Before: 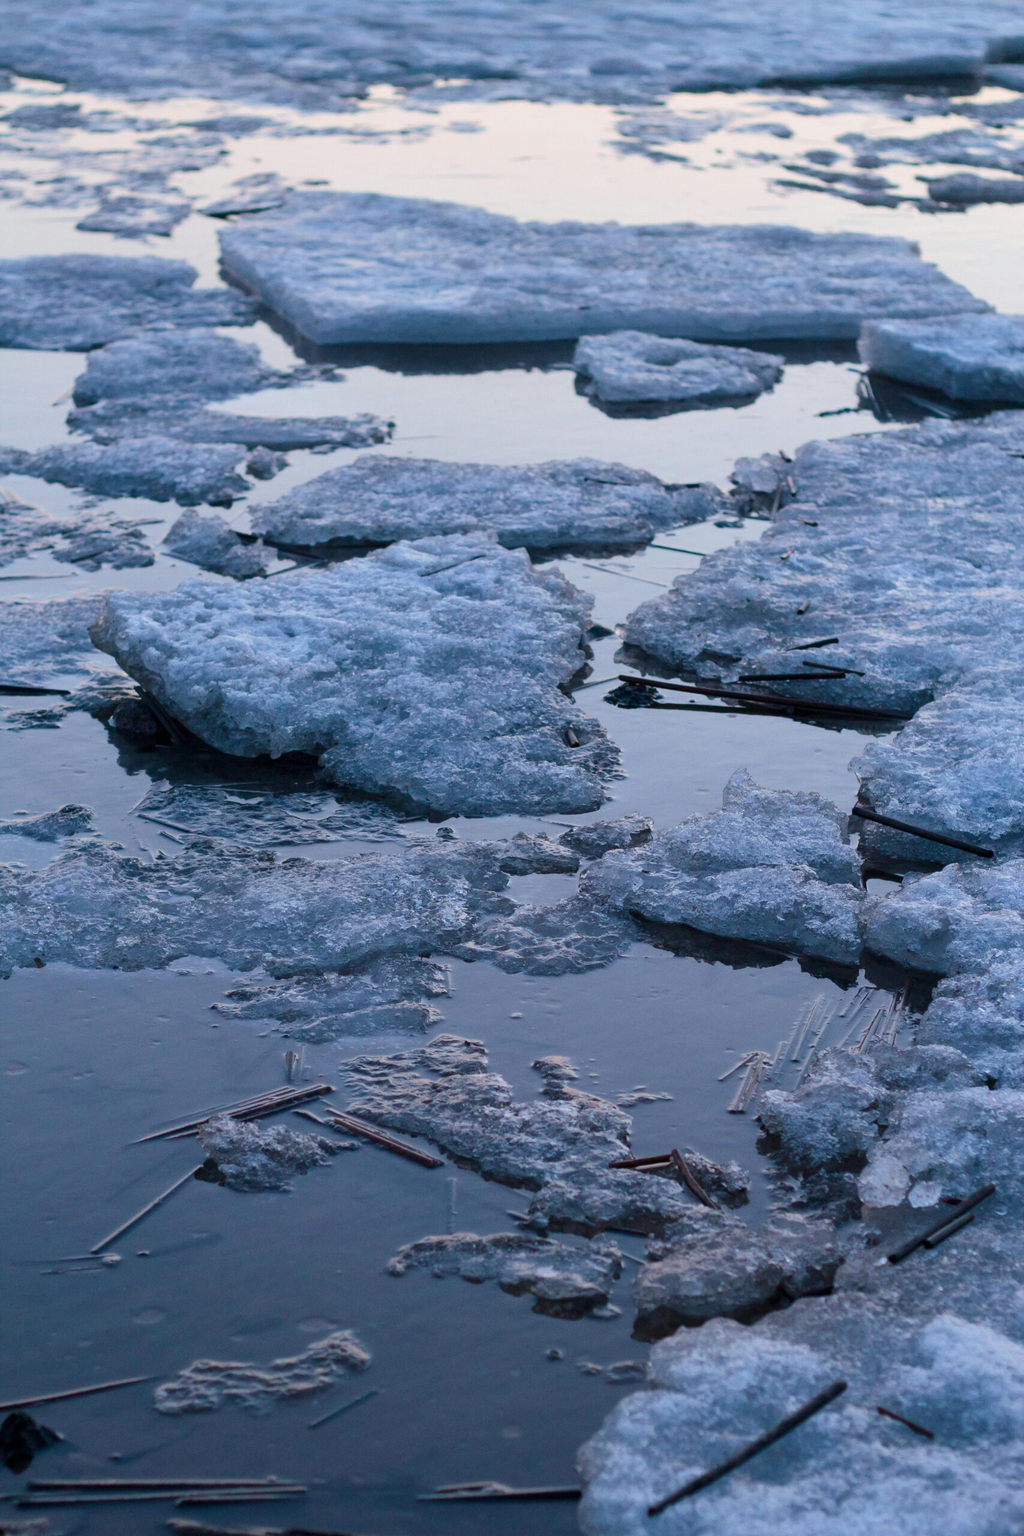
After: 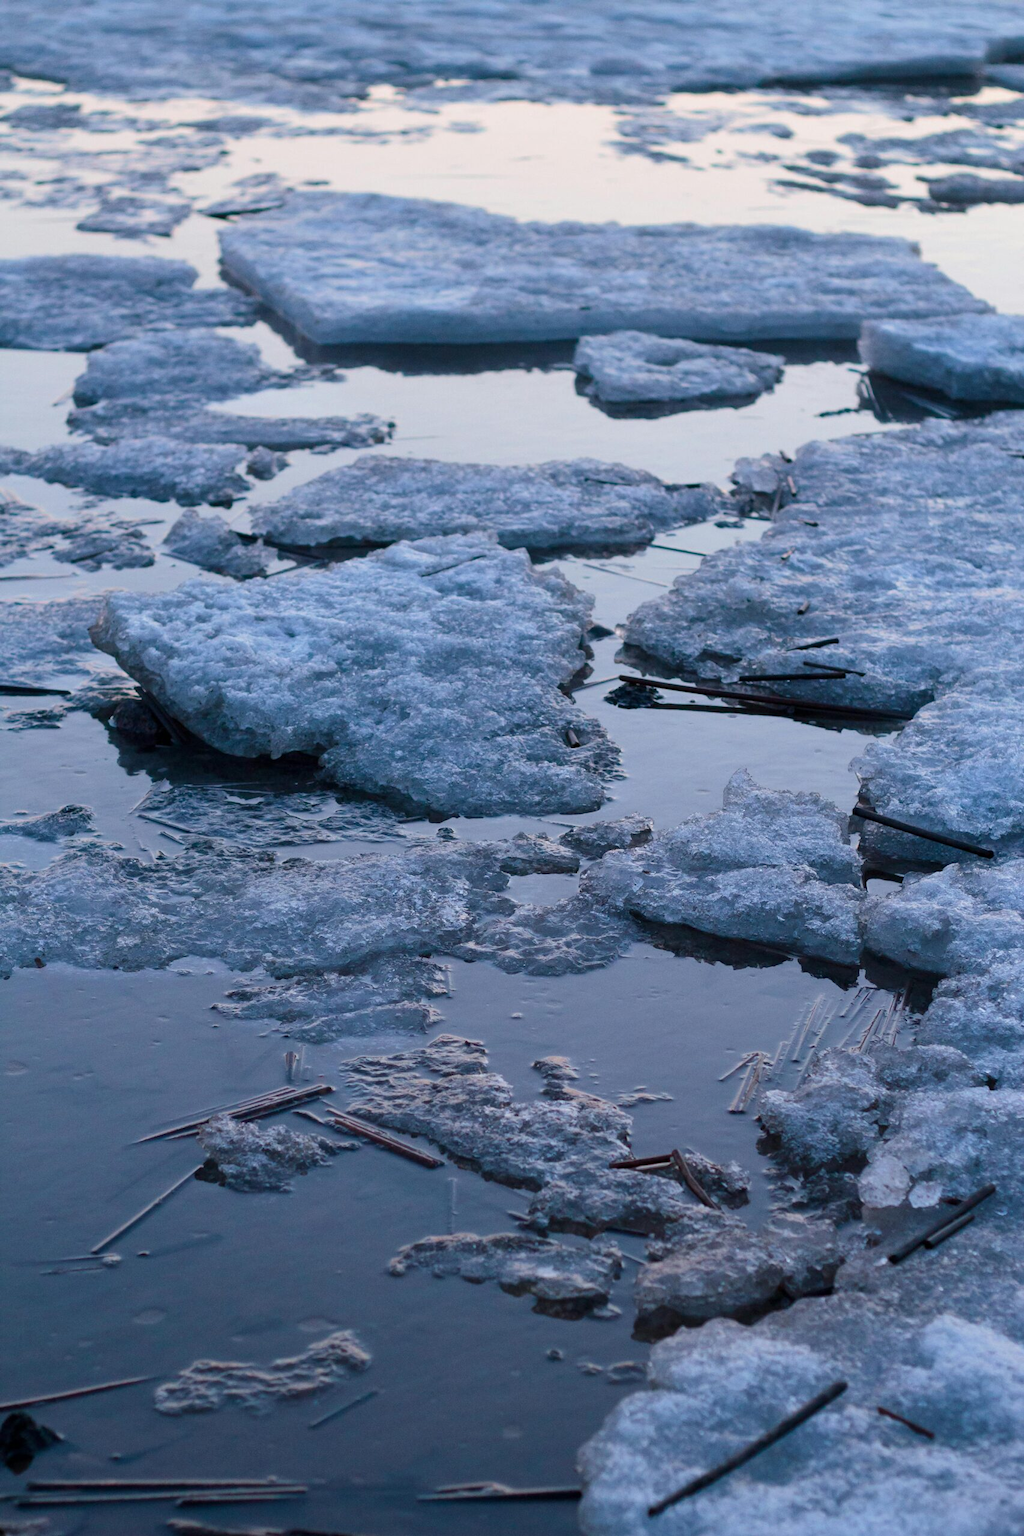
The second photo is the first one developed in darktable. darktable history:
color zones: curves: ch2 [(0, 0.5) (0.084, 0.497) (0.323, 0.335) (0.4, 0.497) (1, 0.5)]
